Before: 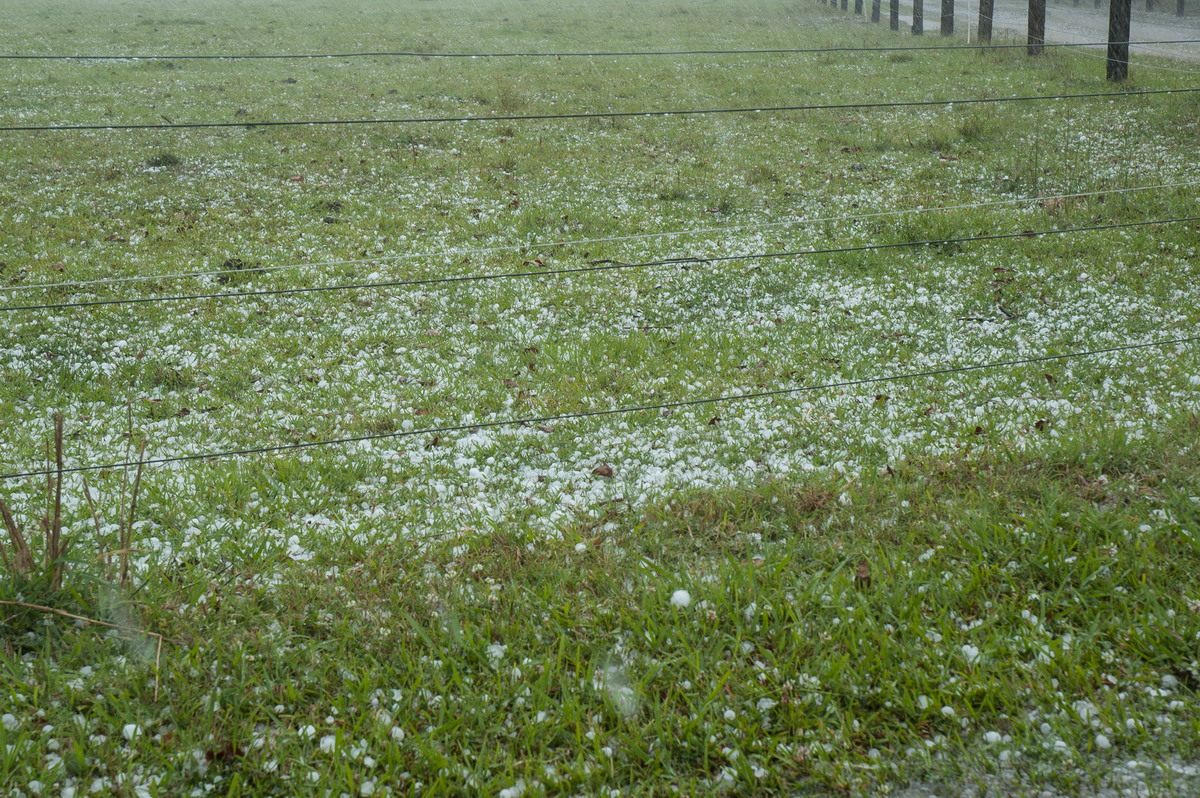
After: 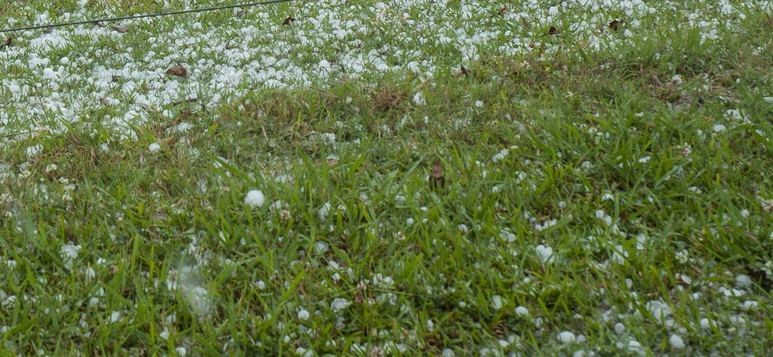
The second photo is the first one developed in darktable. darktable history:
crop and rotate: left 35.509%, top 50.238%, bottom 4.934%
